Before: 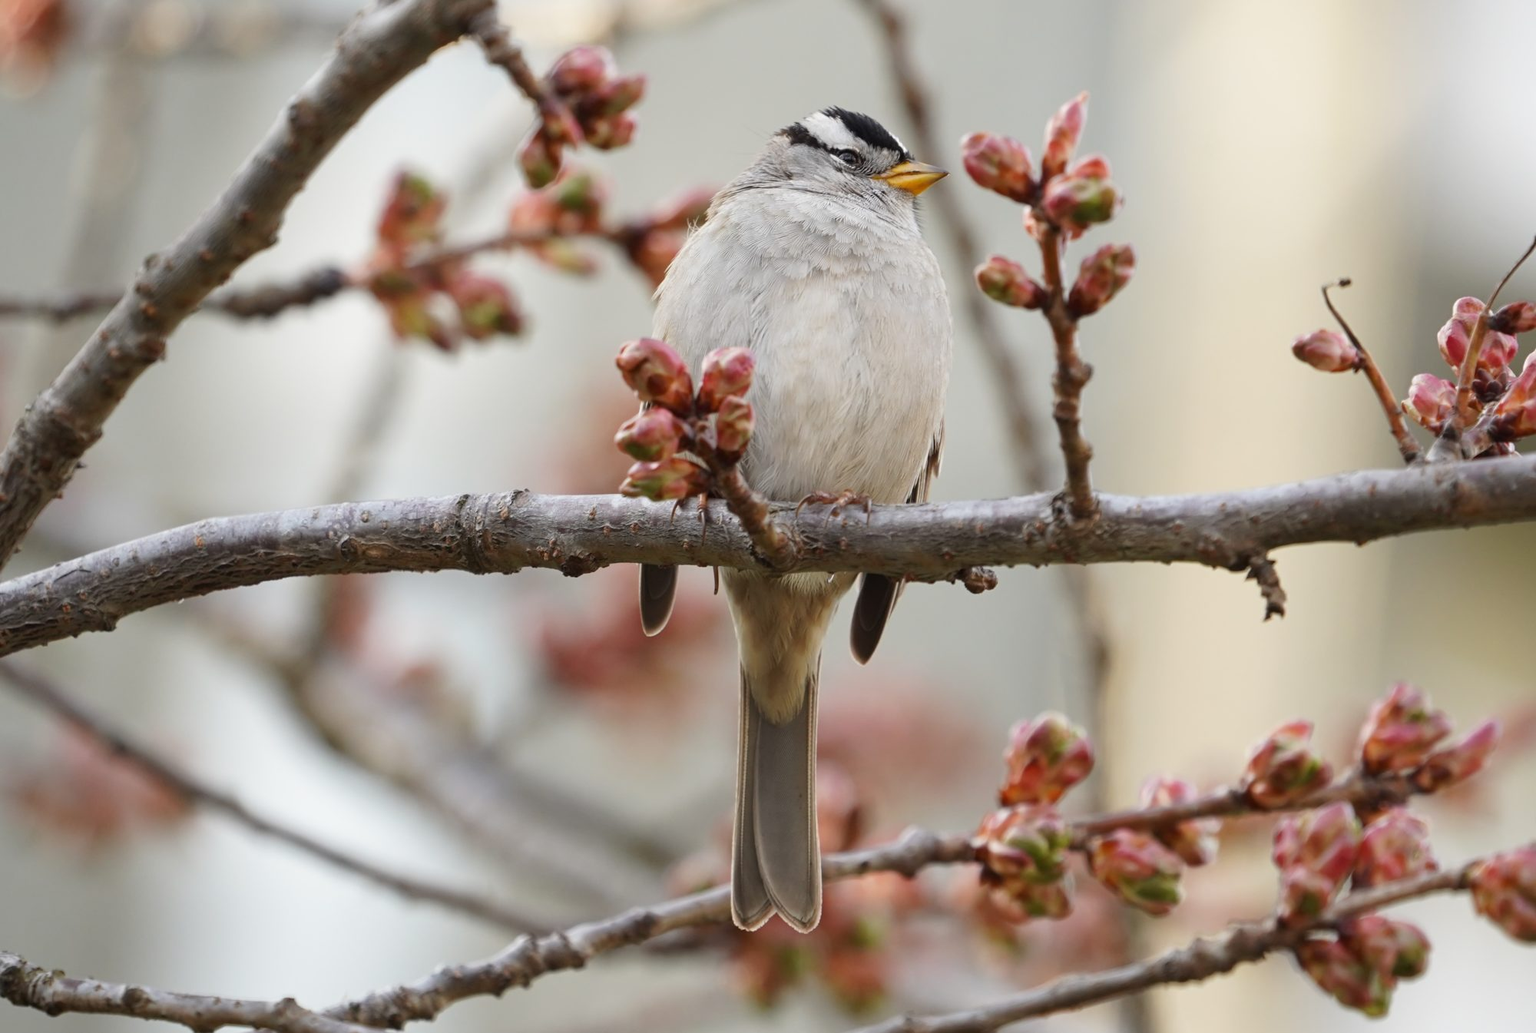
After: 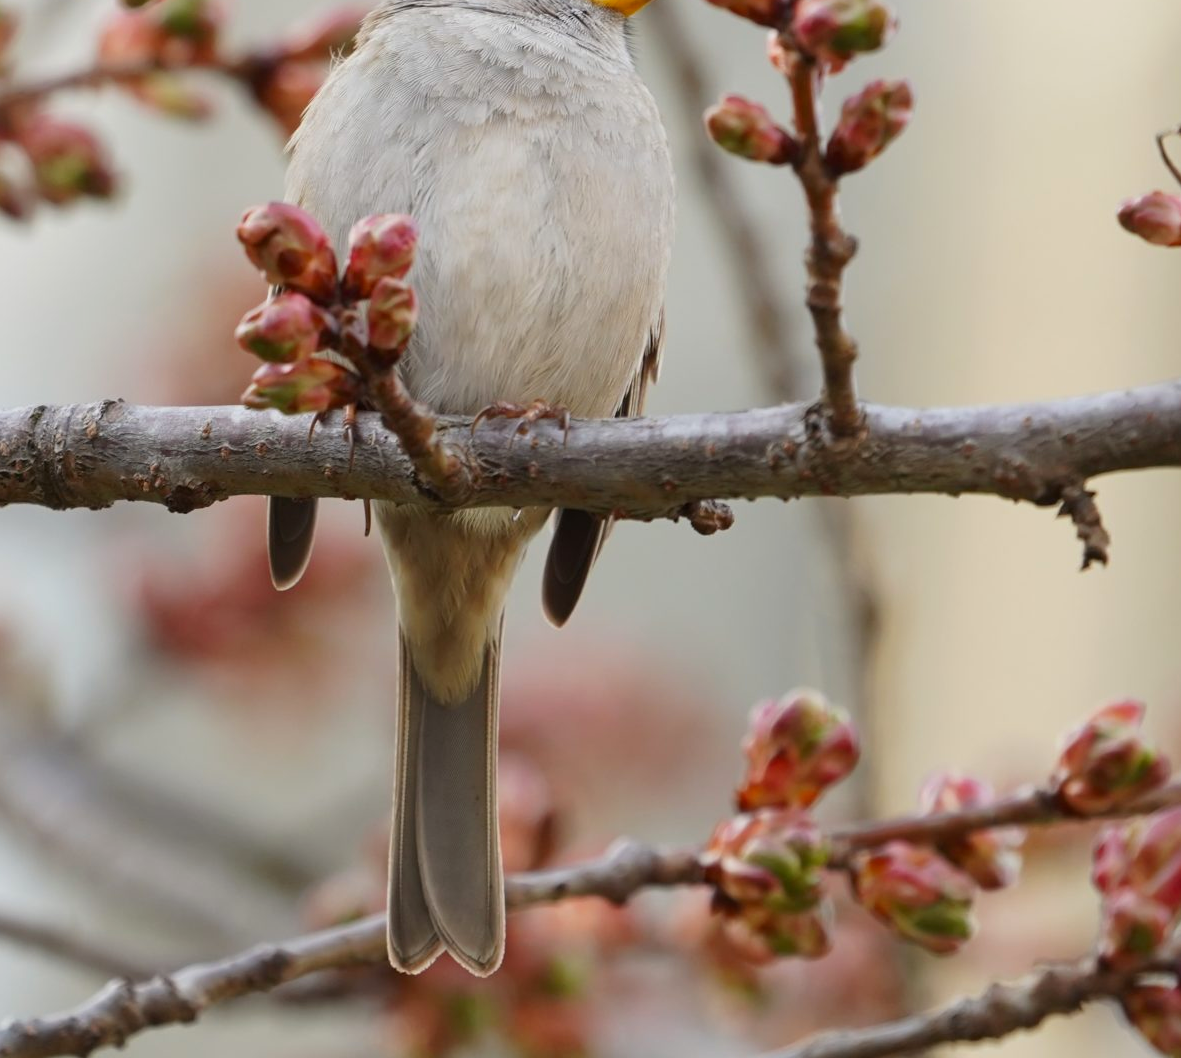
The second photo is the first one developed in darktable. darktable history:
crop and rotate: left 28.256%, top 17.734%, right 12.656%, bottom 3.573%
exposure: exposure -0.153 EV, compensate highlight preservation false
contrast brightness saturation: saturation 0.13
